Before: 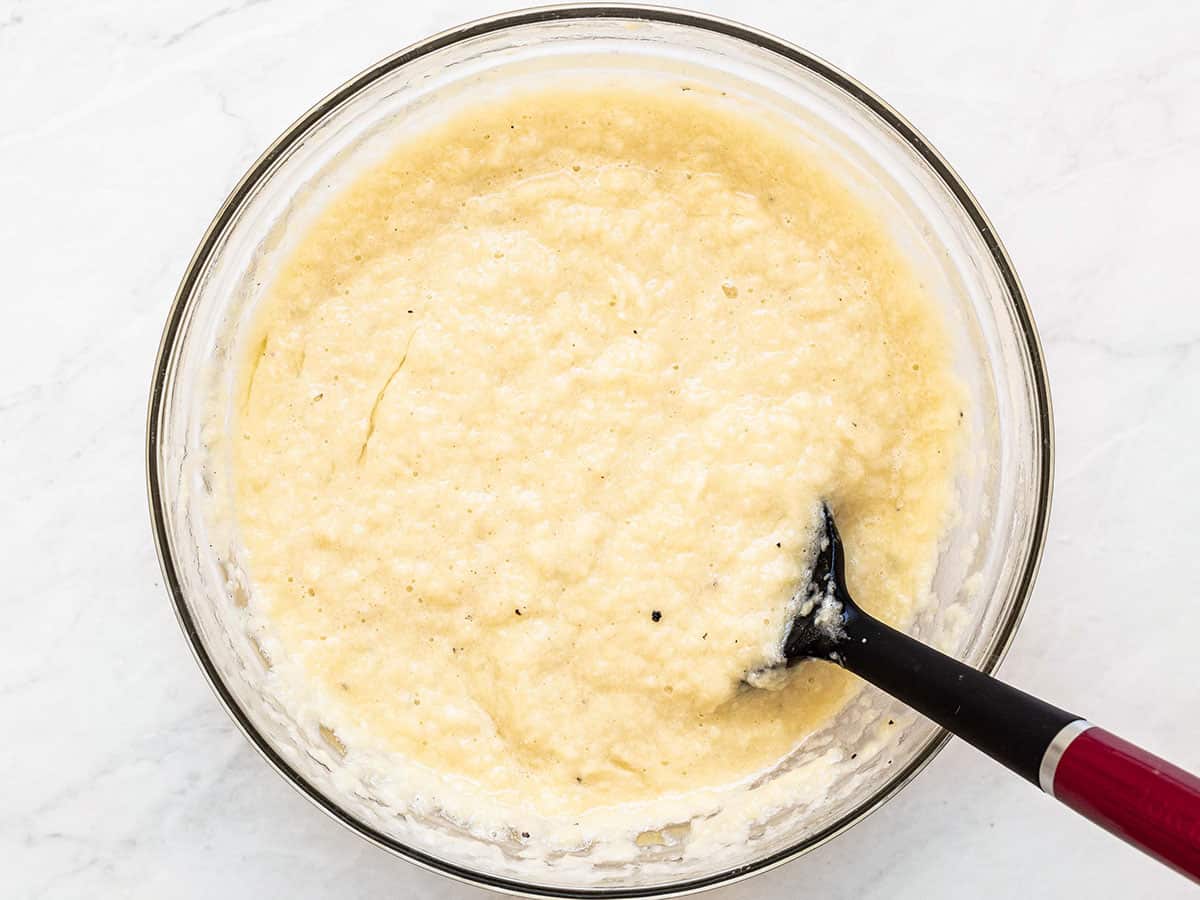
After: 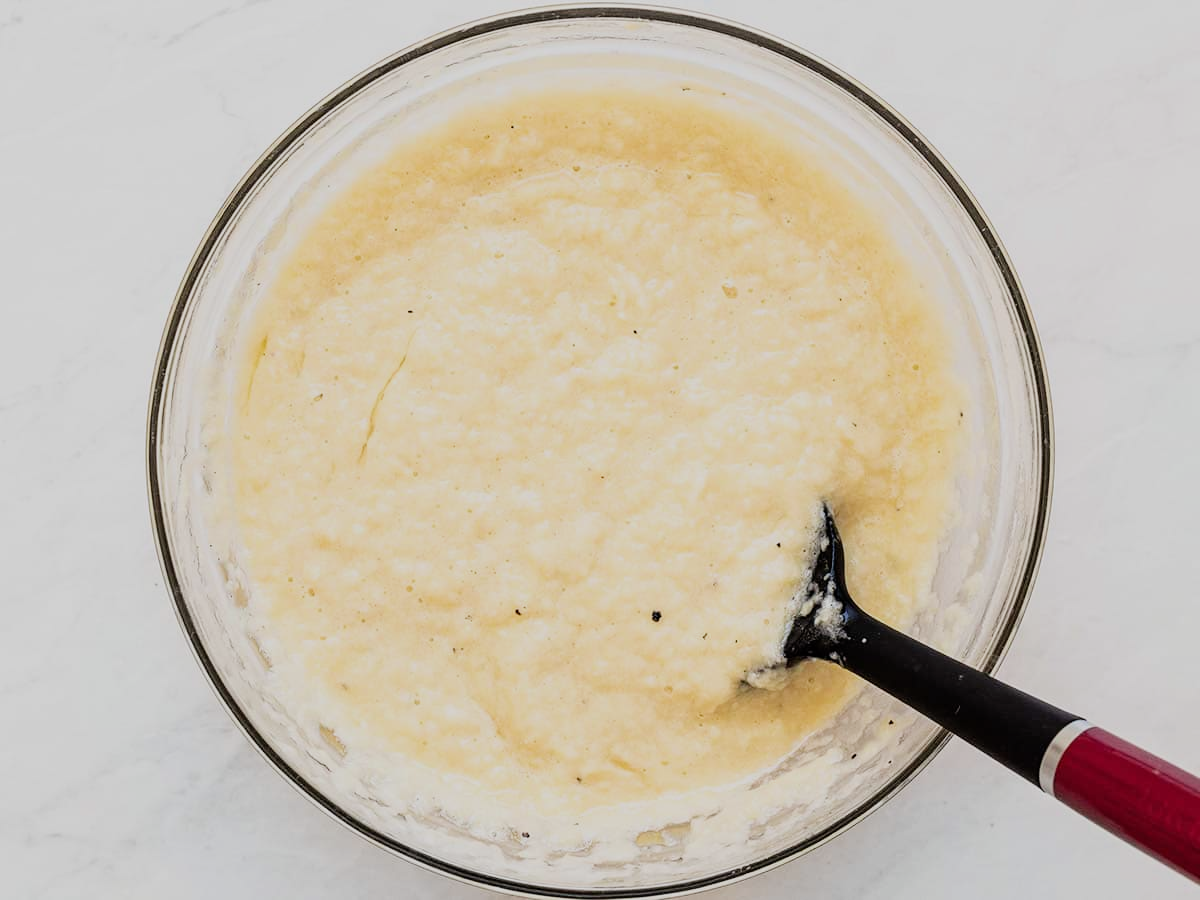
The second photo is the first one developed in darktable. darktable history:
filmic rgb: black relative exposure -16 EV, white relative exposure 4.94 EV, hardness 6.23
